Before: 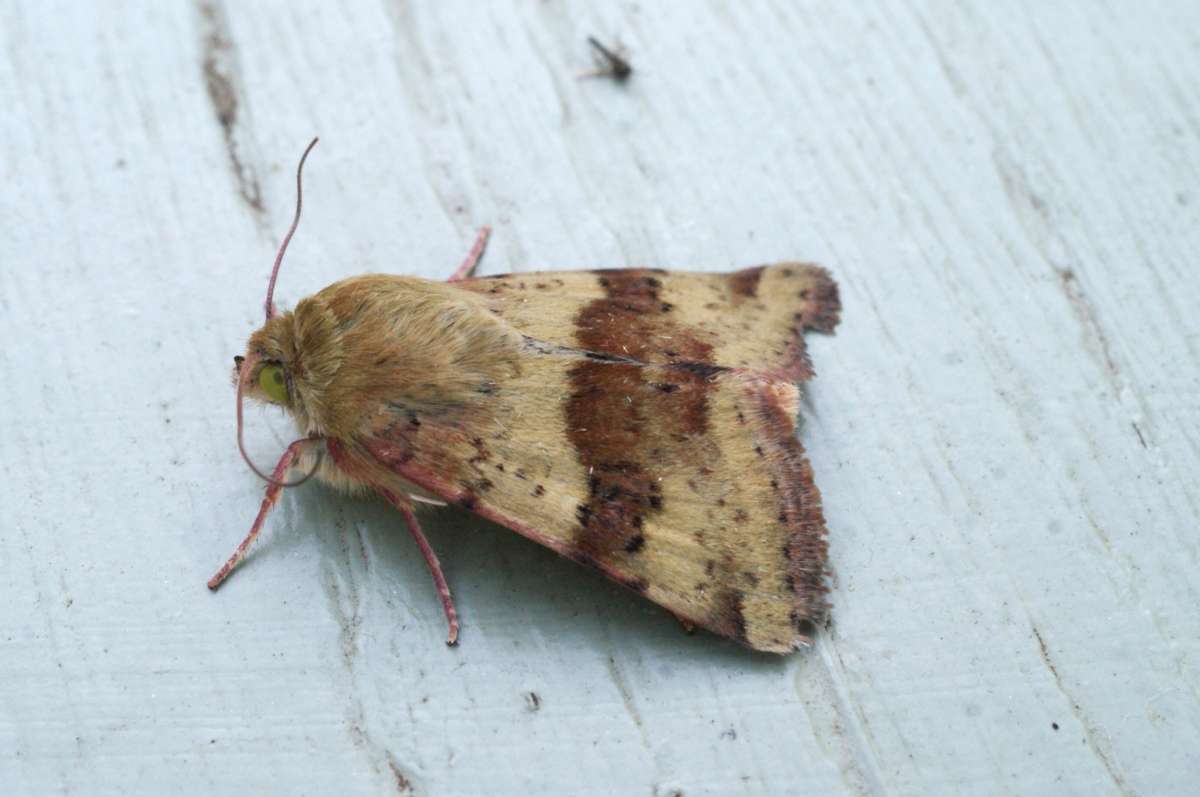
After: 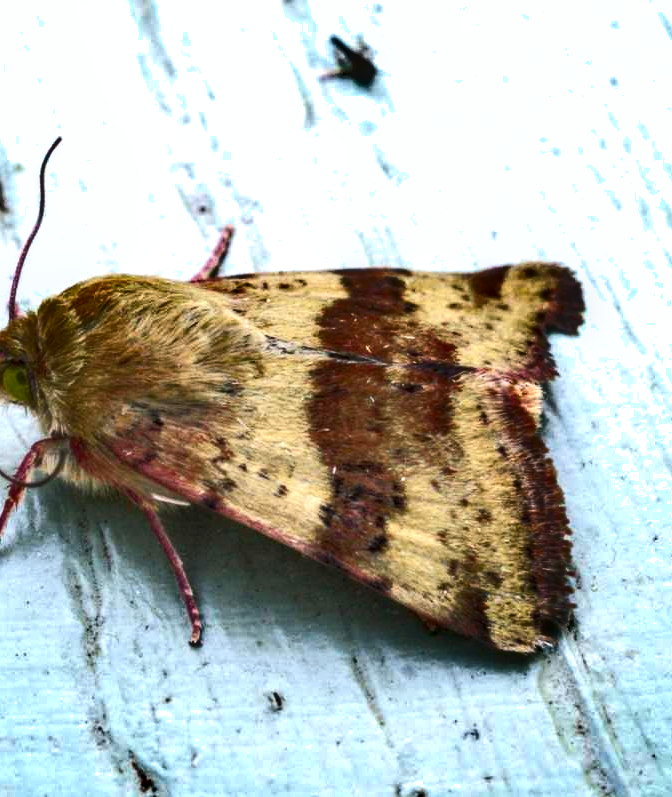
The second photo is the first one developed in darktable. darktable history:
local contrast: detail 142%
crop: left 21.483%, right 22.485%
exposure: black level correction 0, exposure 0.5 EV, compensate highlight preservation false
contrast brightness saturation: contrast 0.196, brightness 0.161, saturation 0.229
shadows and highlights: shadows 21.03, highlights -81.69, soften with gaussian
